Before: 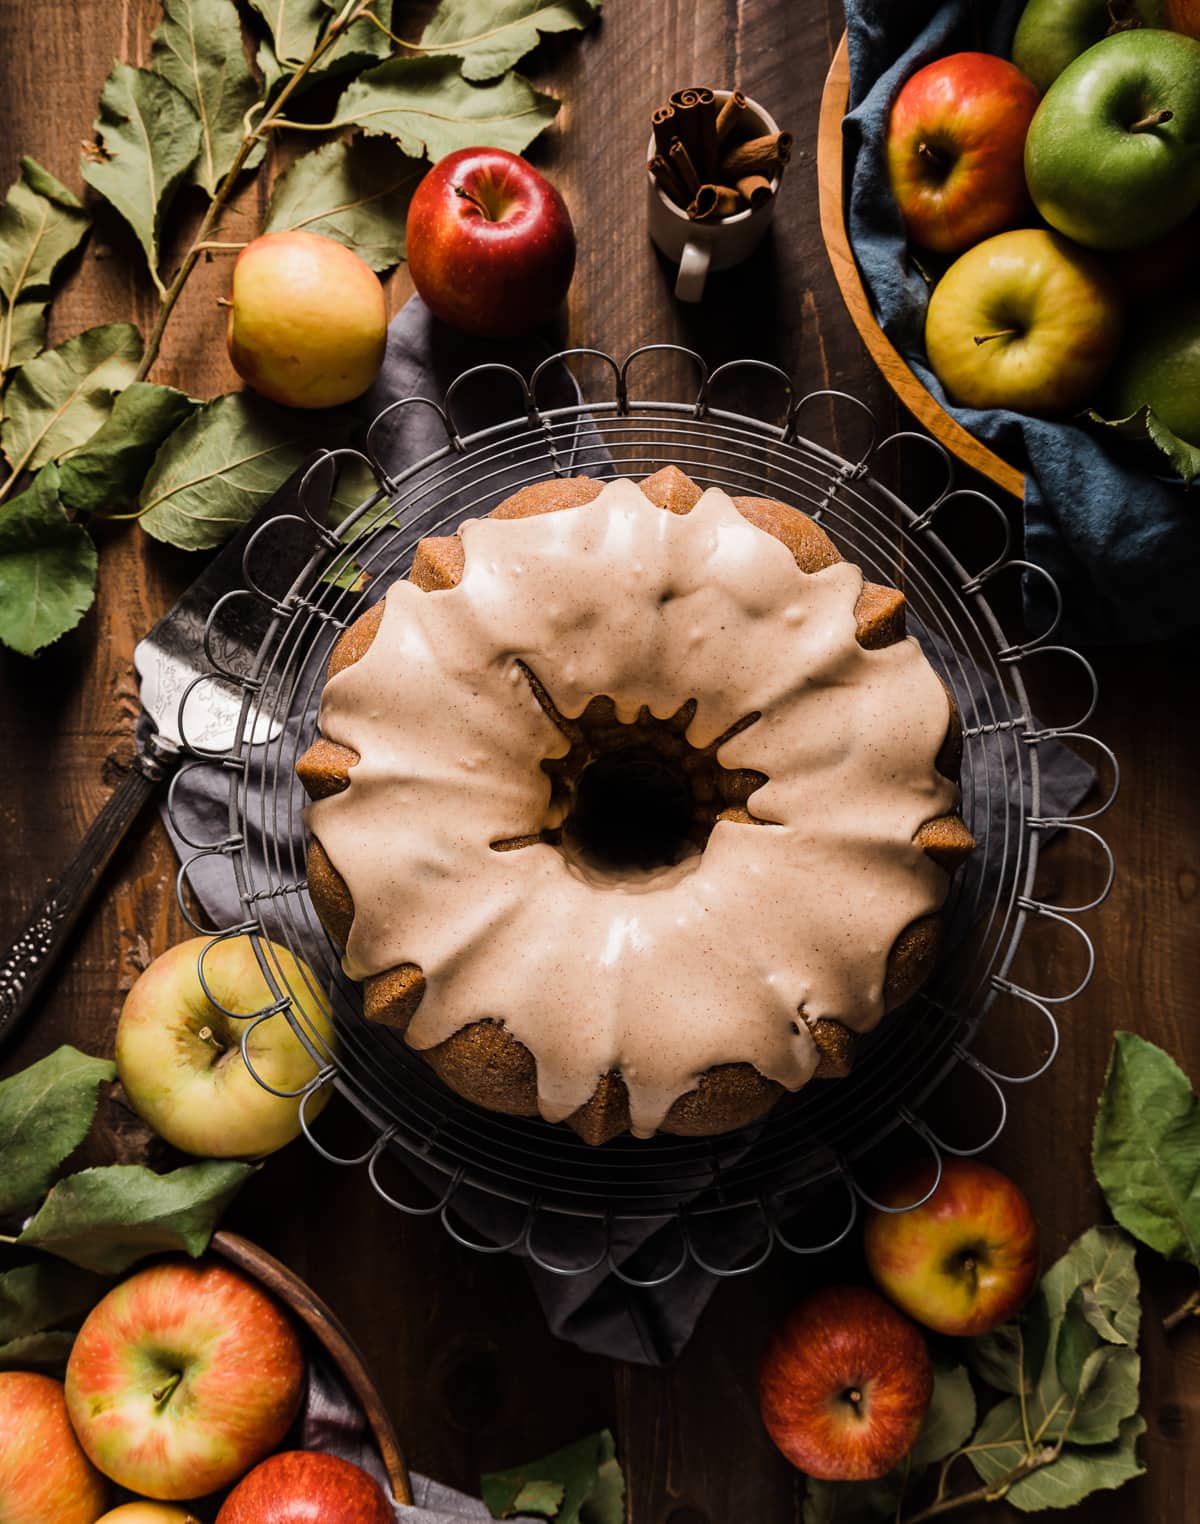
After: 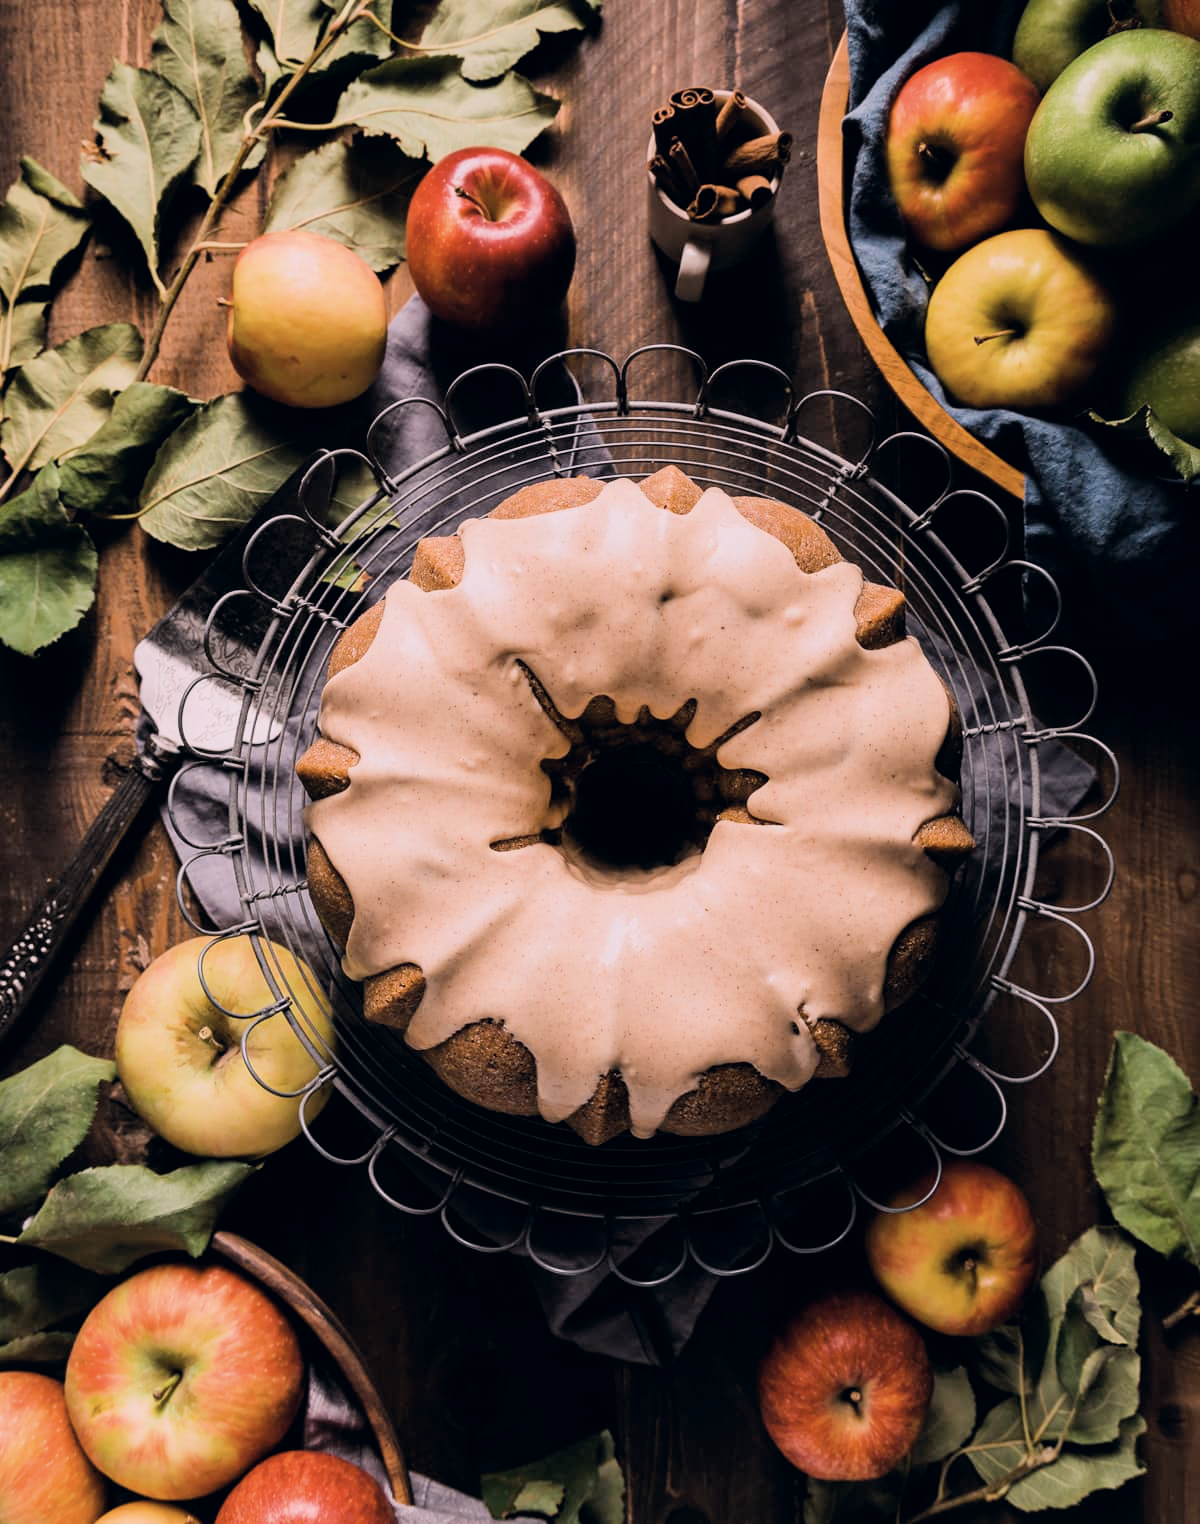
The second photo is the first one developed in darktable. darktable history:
exposure: exposure 0.6 EV, compensate highlight preservation false
white balance: red 1.05, blue 1.072
color correction: highlights a* 2.75, highlights b* 5, shadows a* -2.04, shadows b* -4.84, saturation 0.8
filmic rgb: black relative exposure -8.42 EV, white relative exposure 4.68 EV, hardness 3.82, color science v6 (2022)
